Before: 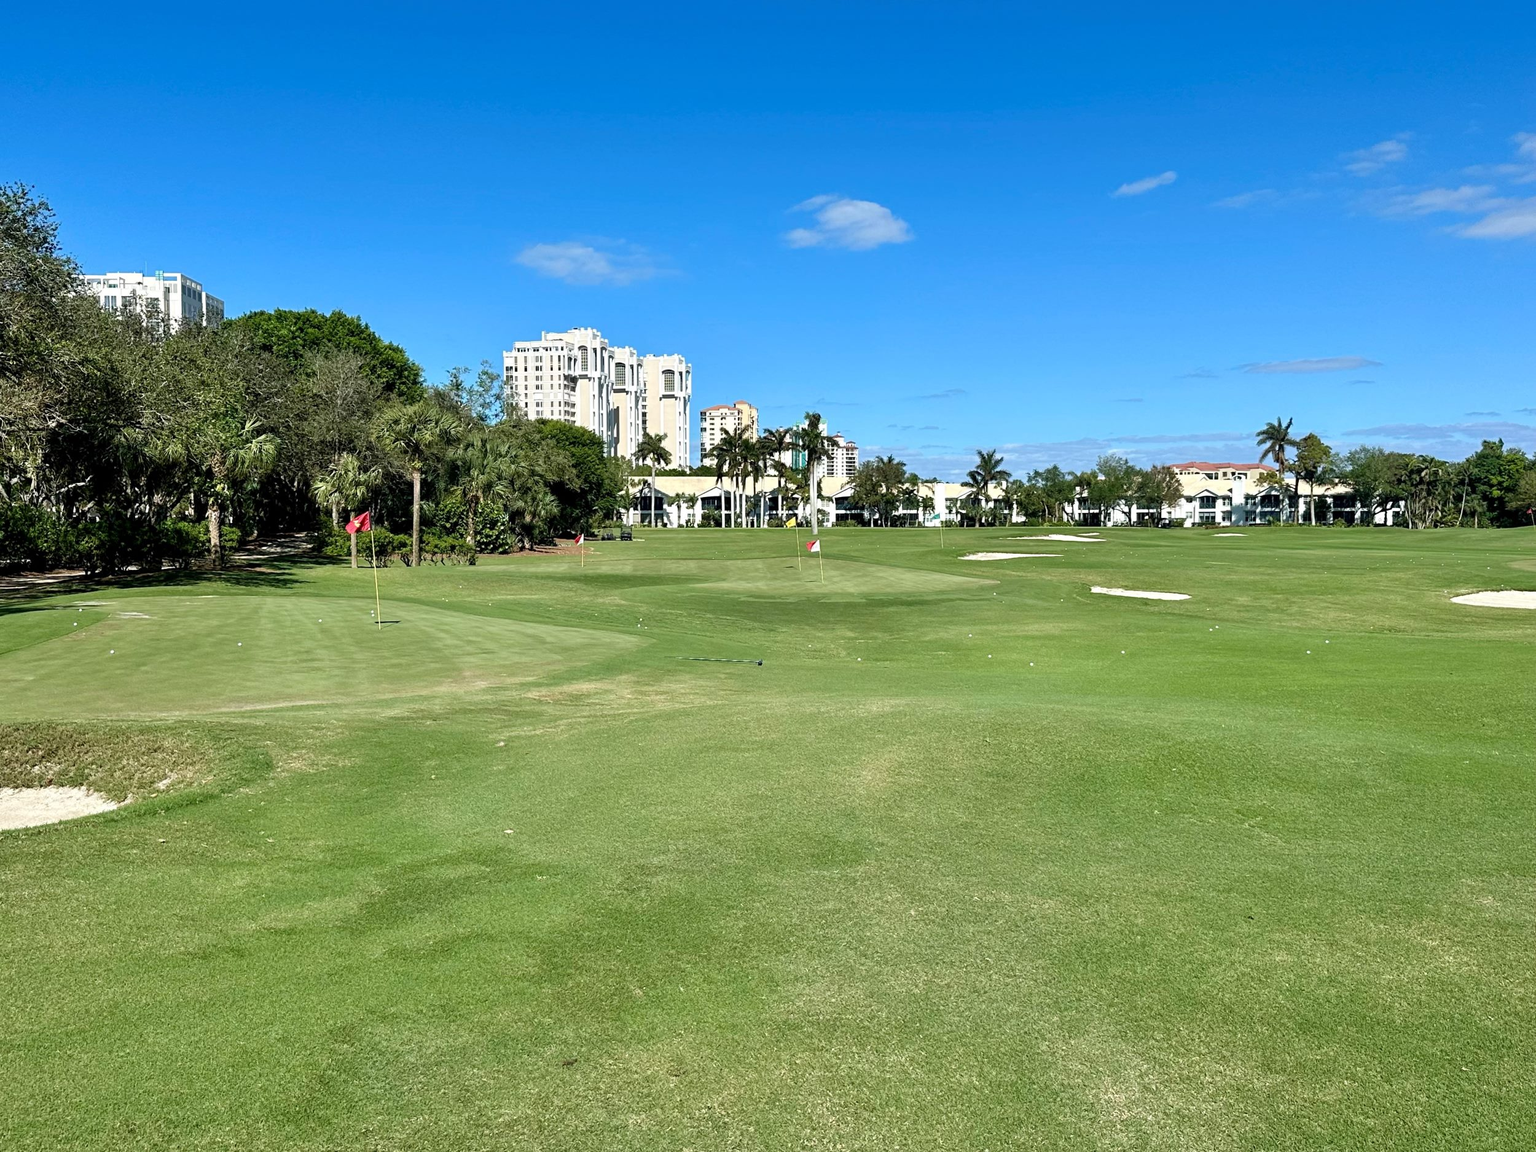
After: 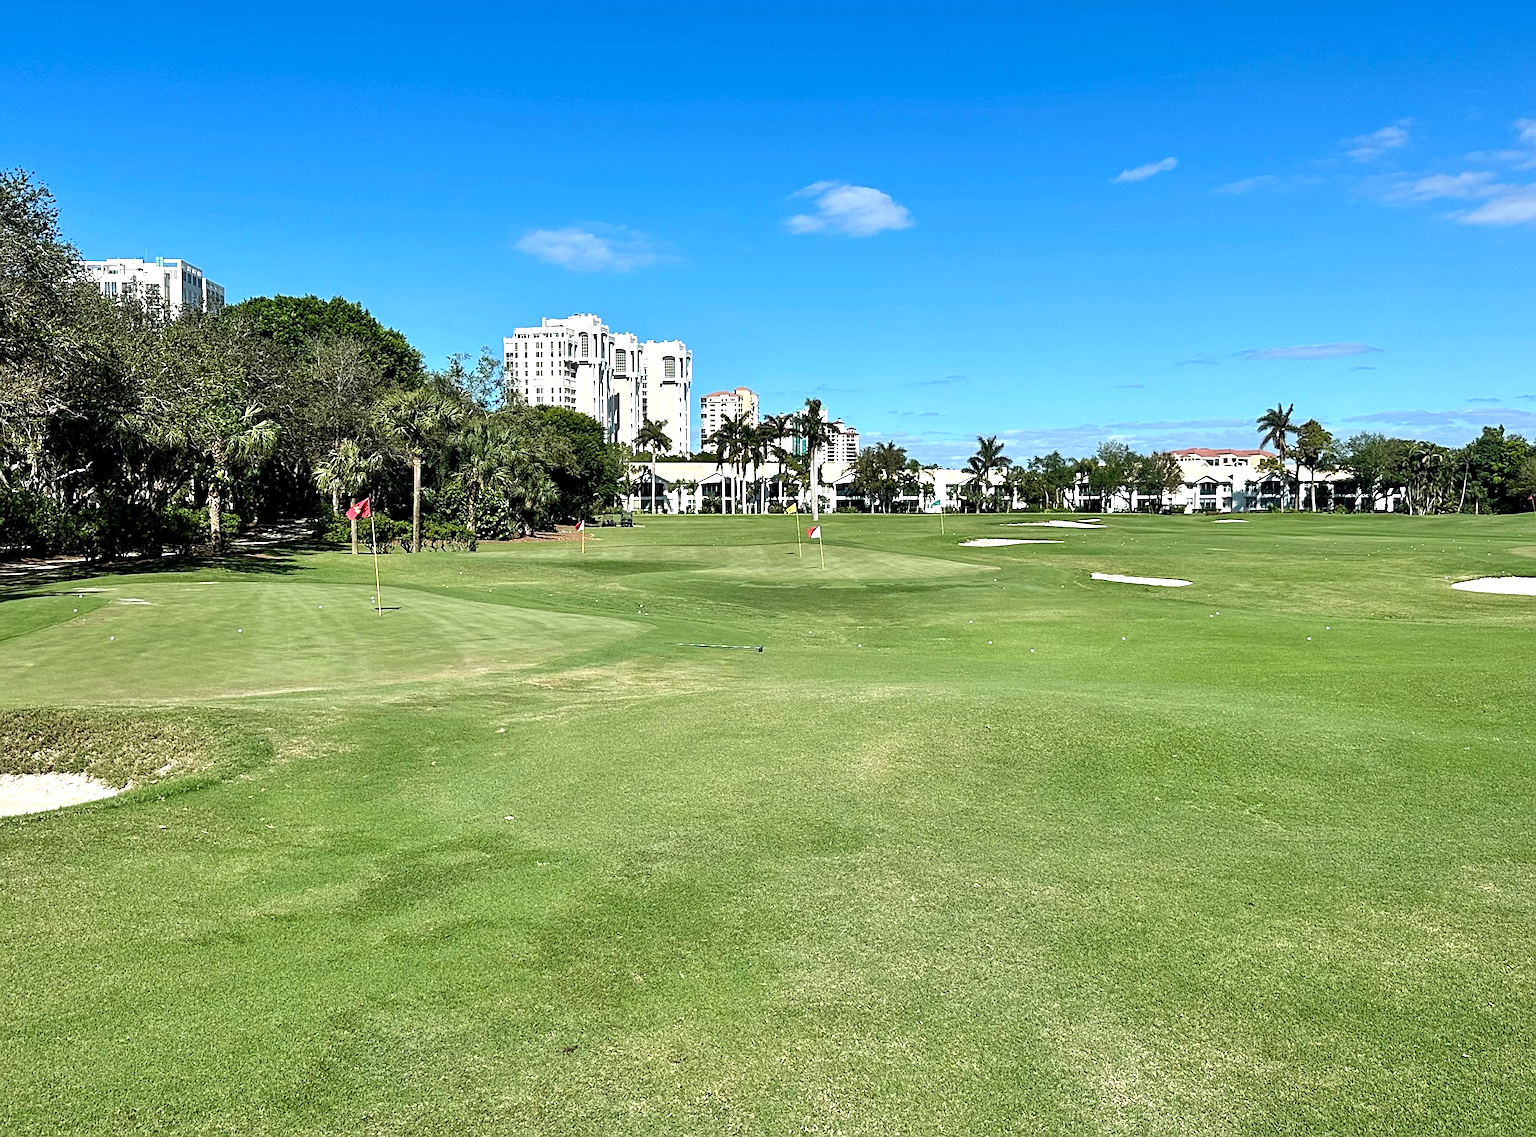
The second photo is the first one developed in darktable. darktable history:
tone equalizer: -8 EV -0.424 EV, -7 EV -0.381 EV, -6 EV -0.31 EV, -5 EV -0.201 EV, -3 EV 0.244 EV, -2 EV 0.326 EV, -1 EV 0.391 EV, +0 EV 0.402 EV, edges refinement/feathering 500, mask exposure compensation -1.57 EV, preserve details no
crop: top 1.243%, right 0.031%
sharpen: on, module defaults
